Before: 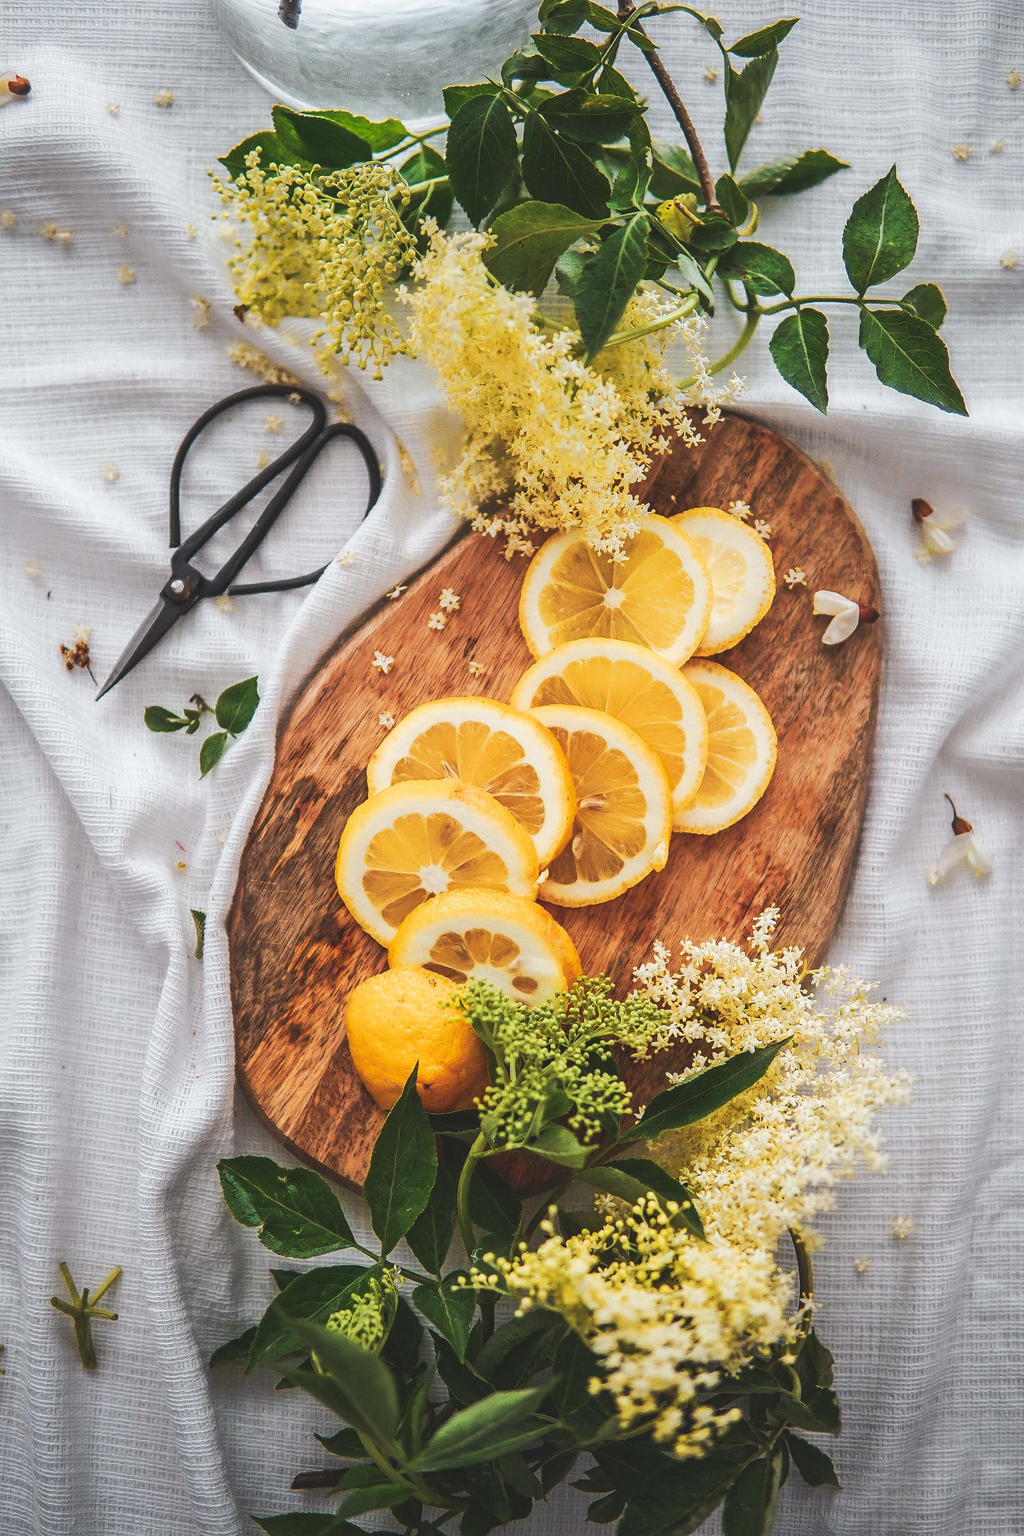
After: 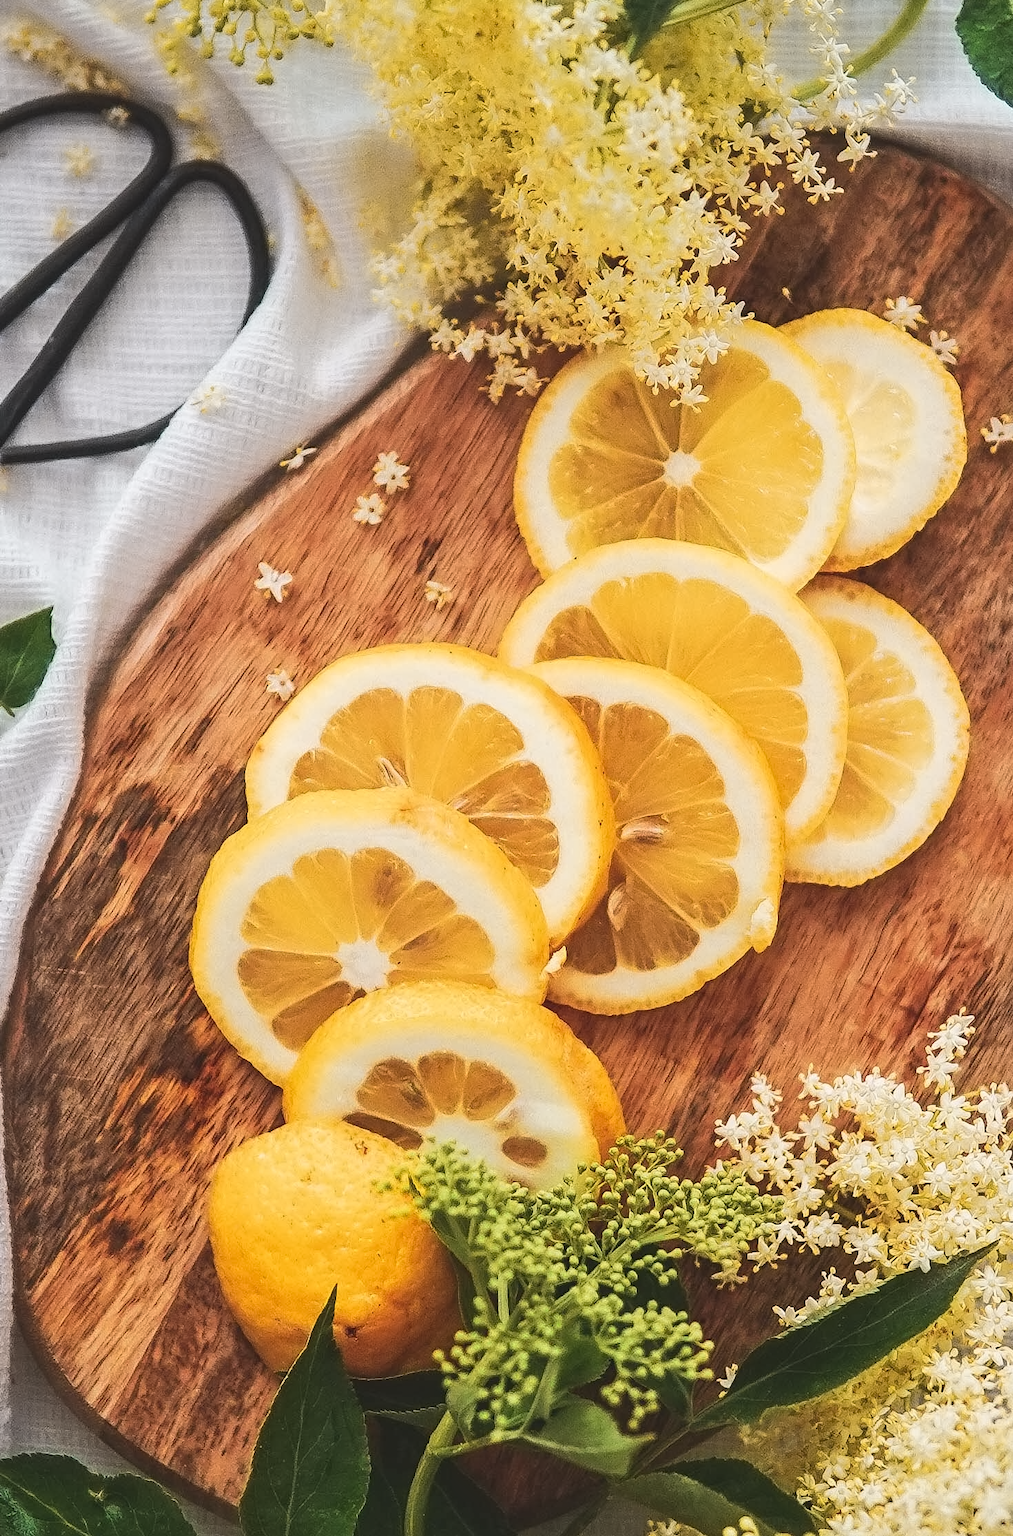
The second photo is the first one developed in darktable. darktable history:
crop and rotate: left 22.276%, top 21.693%, right 21.64%, bottom 21.646%
contrast equalizer: y [[0.5 ×6], [0.5 ×6], [0.5 ×6], [0 ×6], [0, 0.039, 0.251, 0.29, 0.293, 0.292]]
